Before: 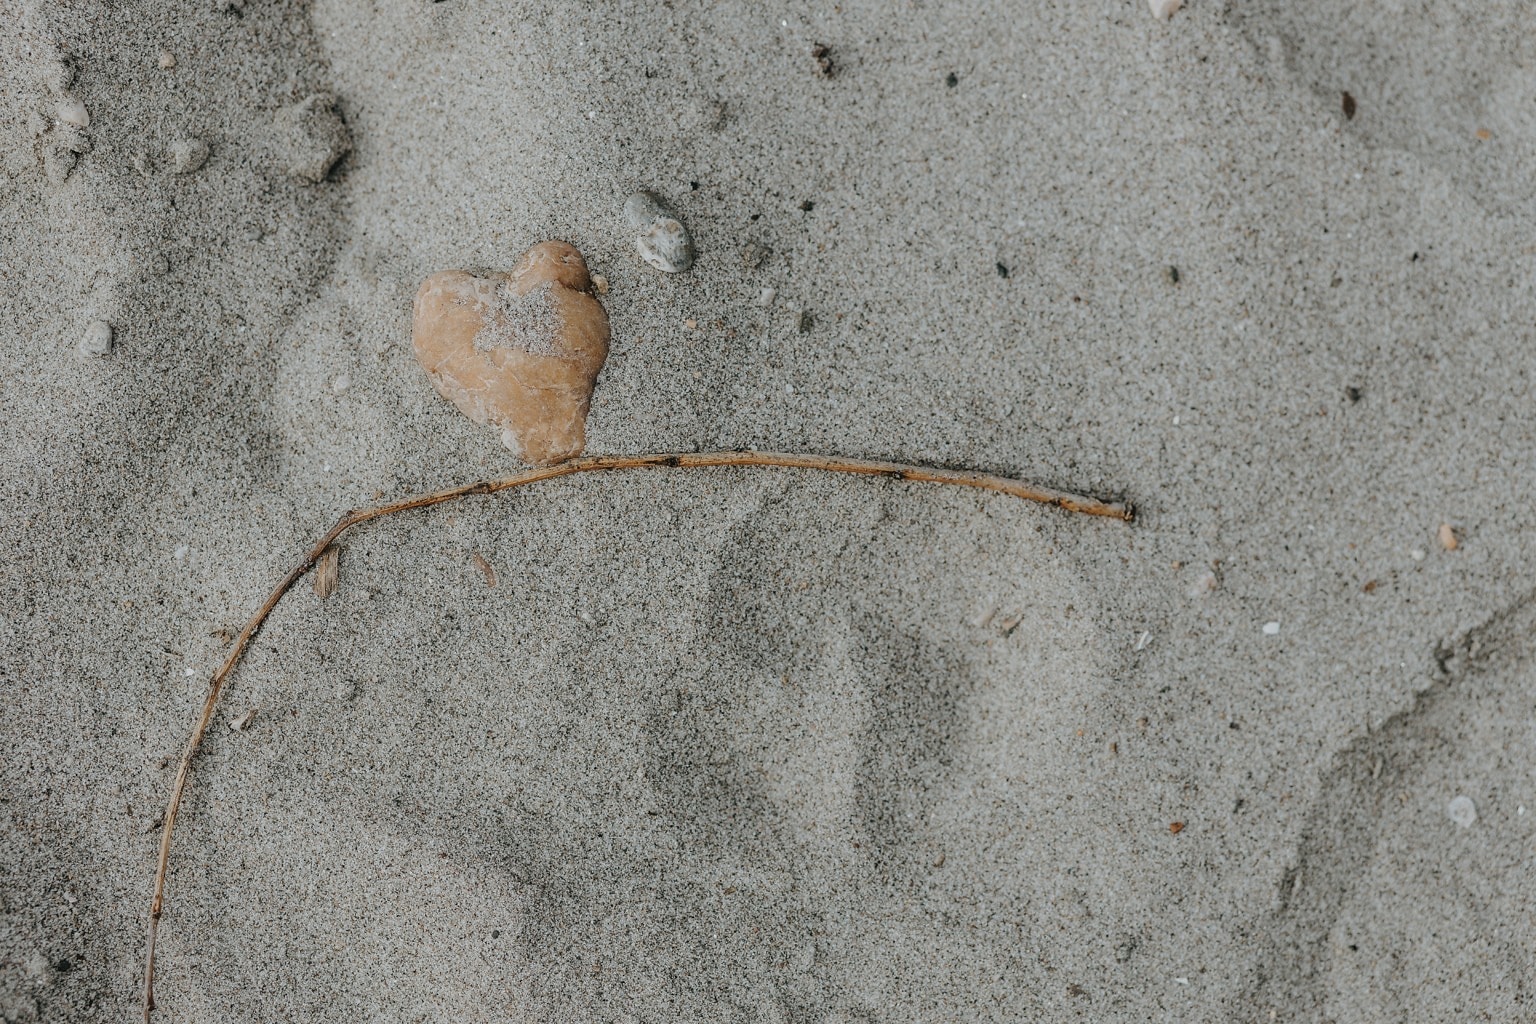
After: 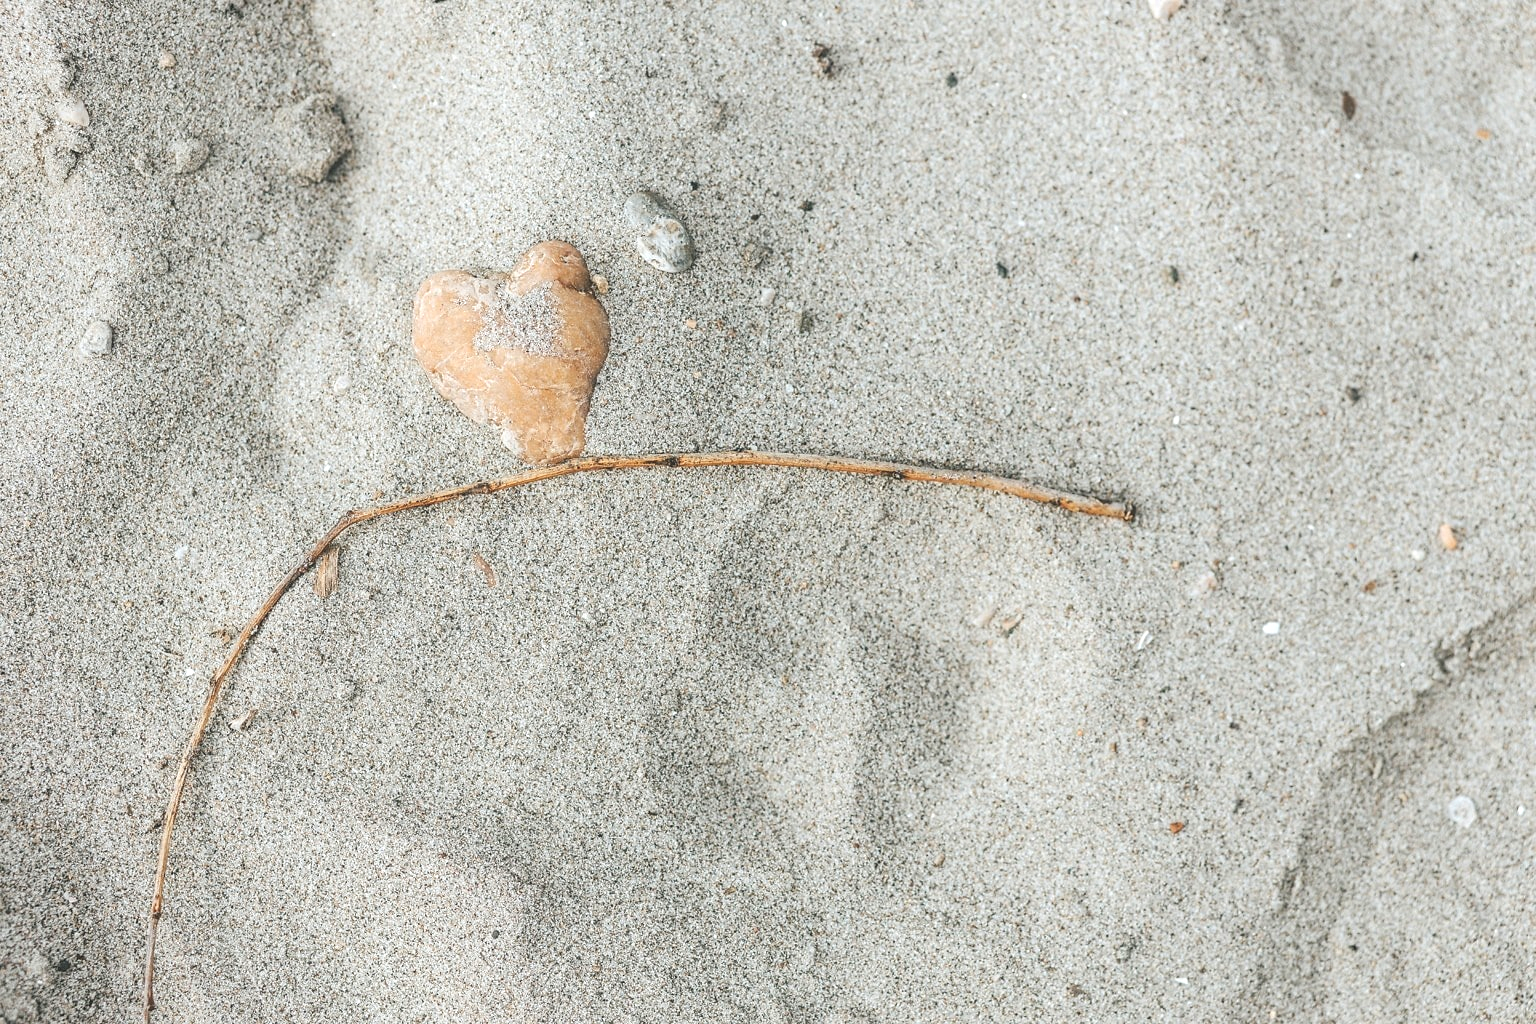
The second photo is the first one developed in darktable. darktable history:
contrast equalizer: y [[0.439, 0.44, 0.442, 0.457, 0.493, 0.498], [0.5 ×6], [0.5 ×6], [0 ×6], [0 ×6]]
exposure: black level correction 0, exposure 1.103 EV, compensate highlight preservation false
